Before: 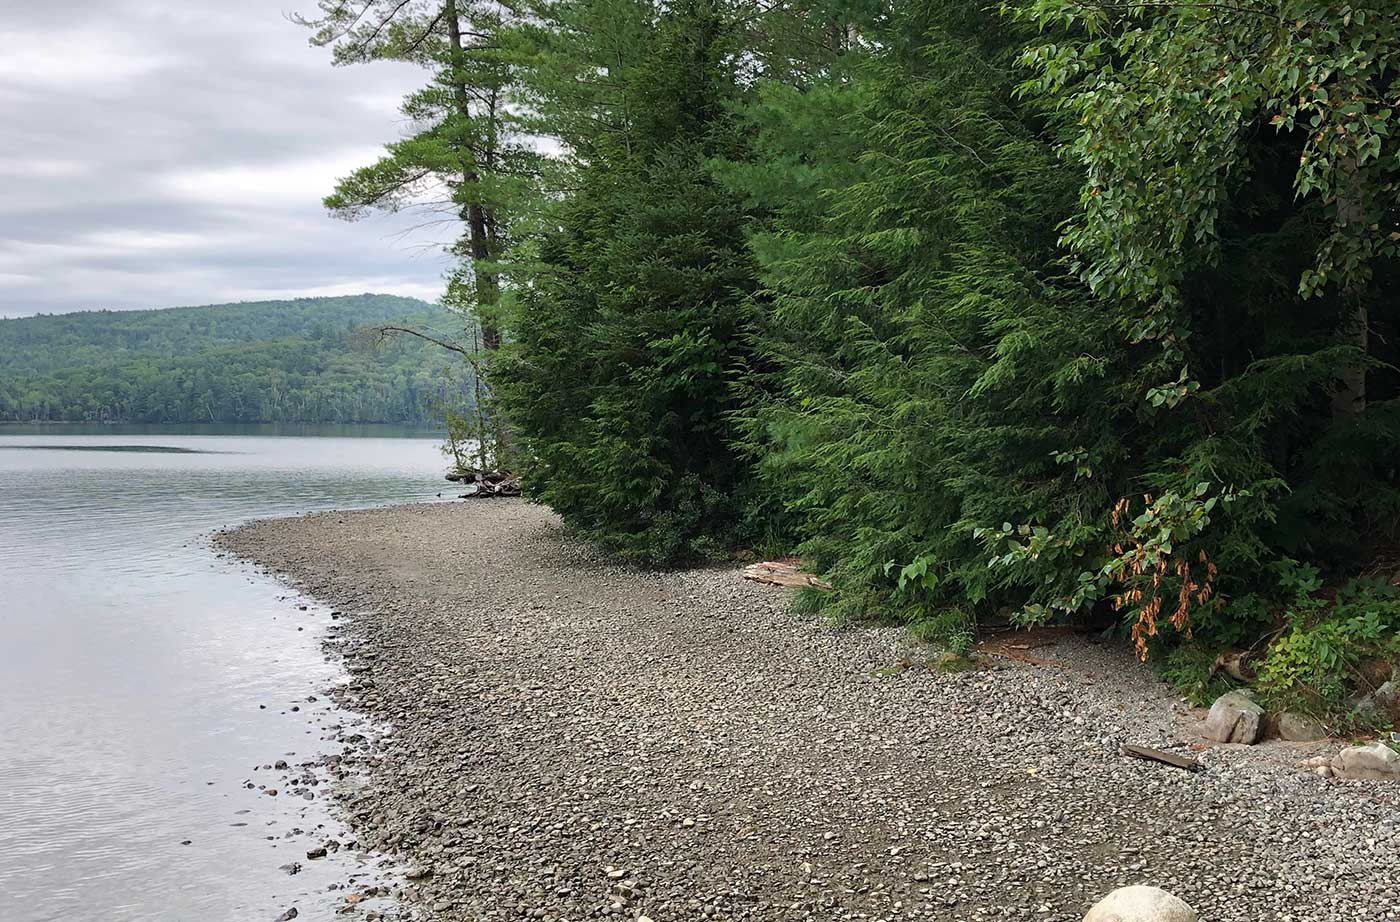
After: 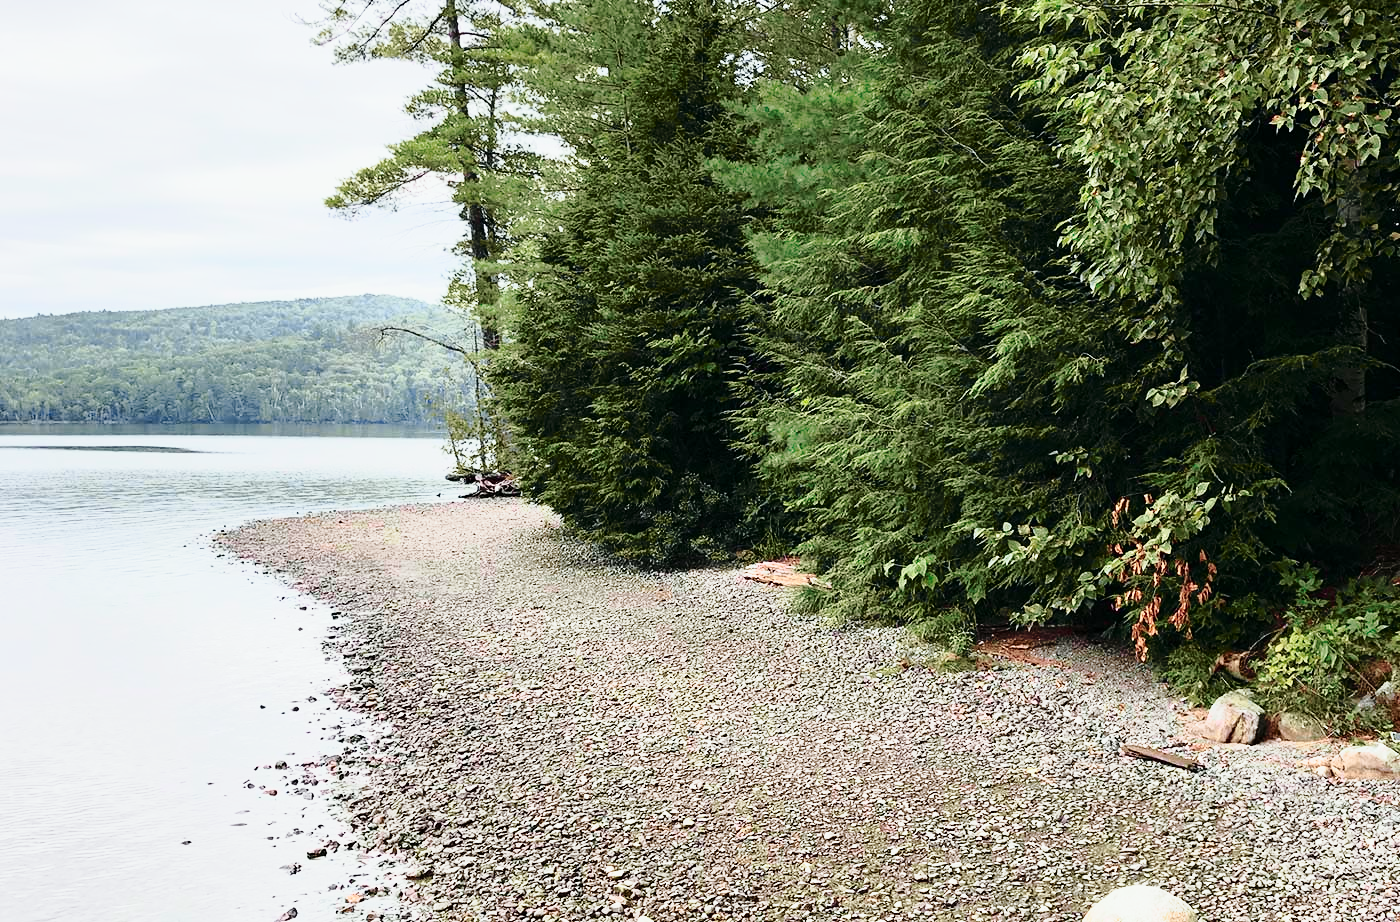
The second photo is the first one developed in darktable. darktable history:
base curve: curves: ch0 [(0, 0) (0.028, 0.03) (0.121, 0.232) (0.46, 0.748) (0.859, 0.968) (1, 1)], preserve colors none
tone curve: curves: ch0 [(0, 0) (0.105, 0.068) (0.195, 0.162) (0.283, 0.283) (0.384, 0.404) (0.485, 0.531) (0.638, 0.681) (0.795, 0.879) (1, 0.977)]; ch1 [(0, 0) (0.161, 0.092) (0.35, 0.33) (0.379, 0.401) (0.456, 0.469) (0.504, 0.501) (0.512, 0.523) (0.58, 0.597) (0.635, 0.646) (1, 1)]; ch2 [(0, 0) (0.371, 0.362) (0.437, 0.437) (0.5, 0.5) (0.53, 0.523) (0.56, 0.58) (0.622, 0.606) (1, 1)], color space Lab, independent channels, preserve colors none
